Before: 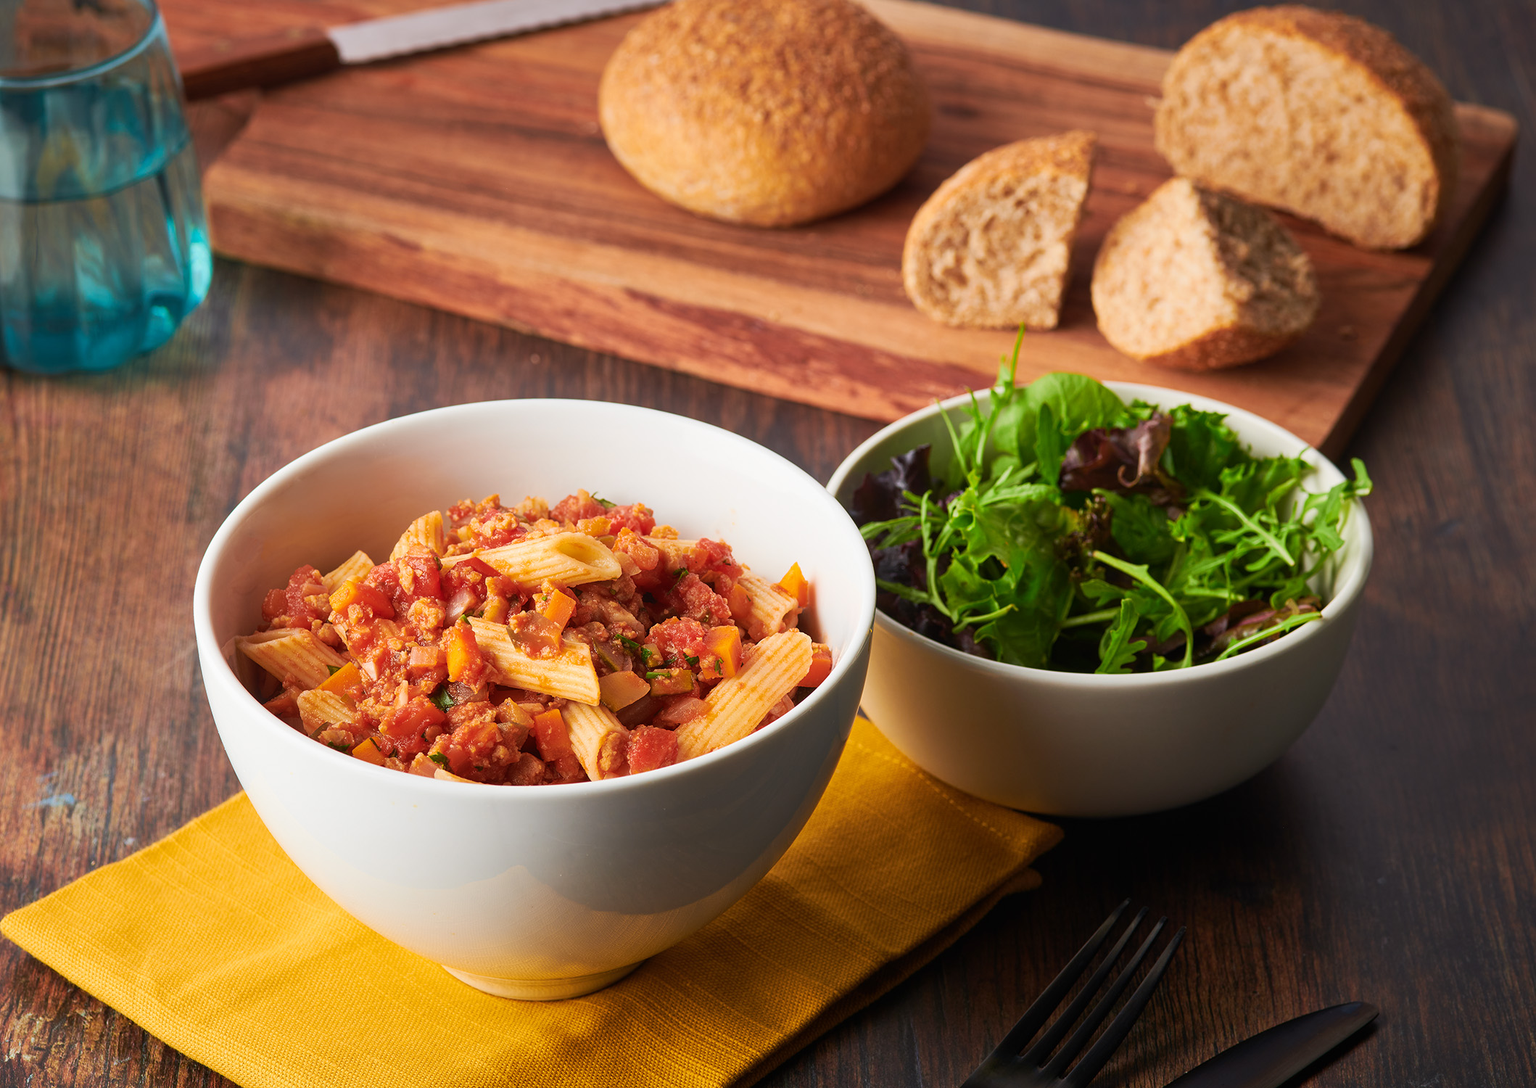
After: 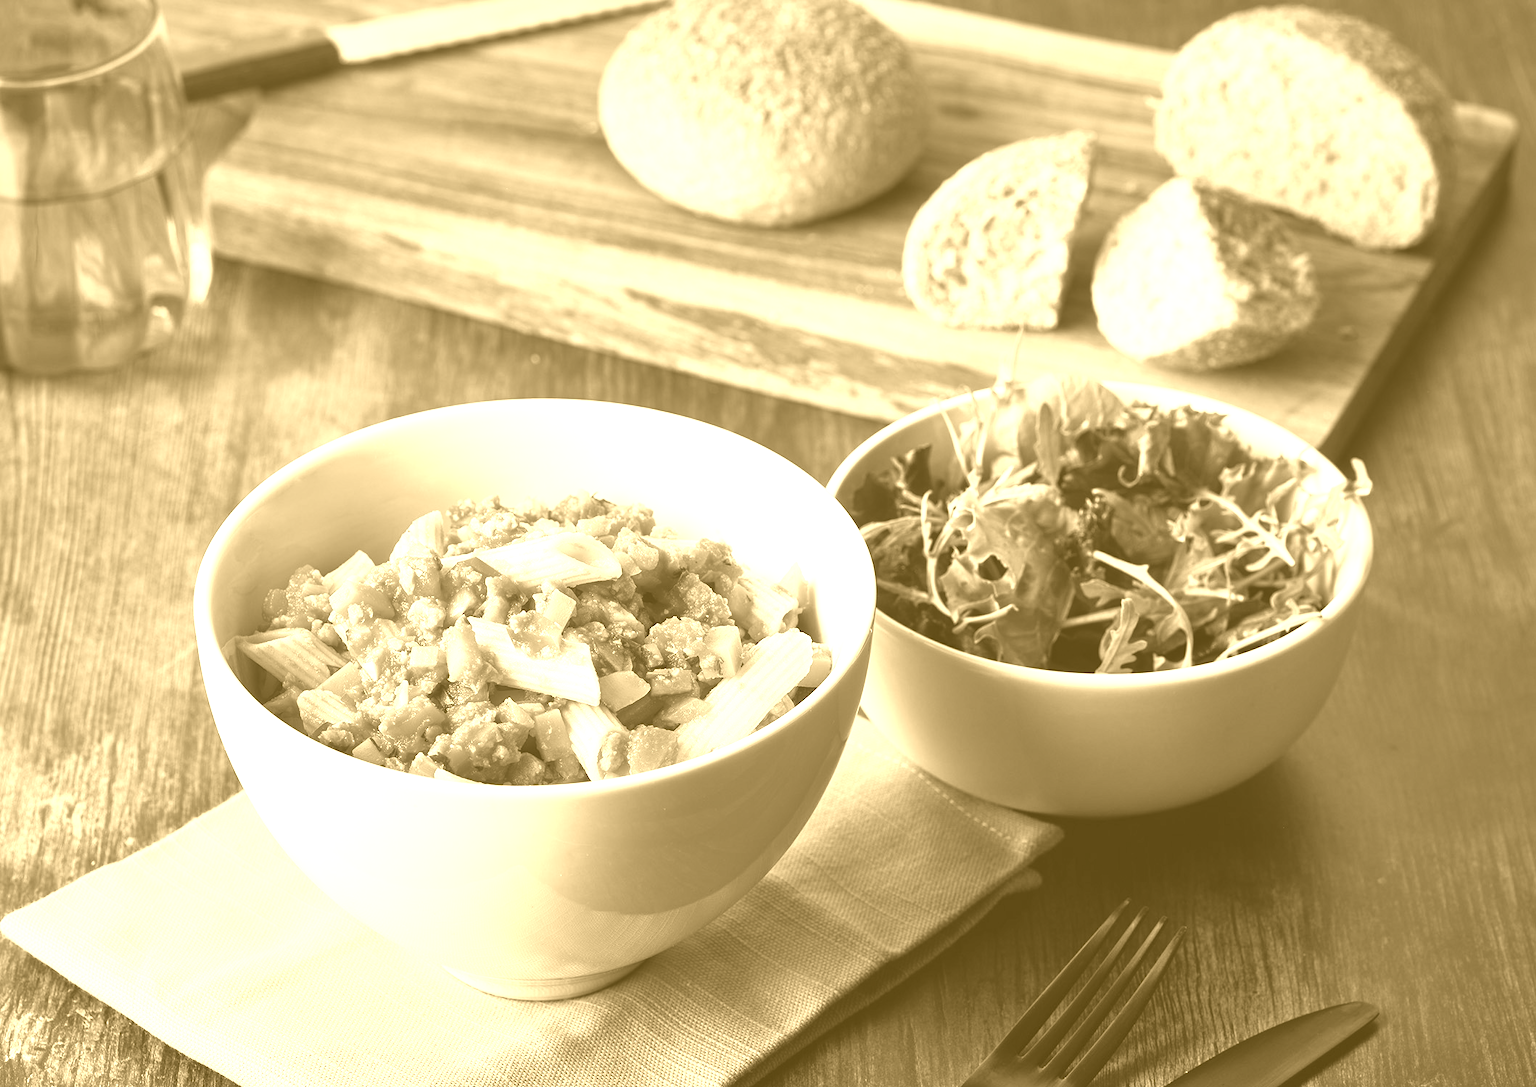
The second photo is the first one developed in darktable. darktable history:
colorize: hue 36°, source mix 100%
shadows and highlights: shadows 43.71, white point adjustment -1.46, soften with gaussian
contrast brightness saturation: contrast 0.2, brightness 0.16, saturation 0.22
